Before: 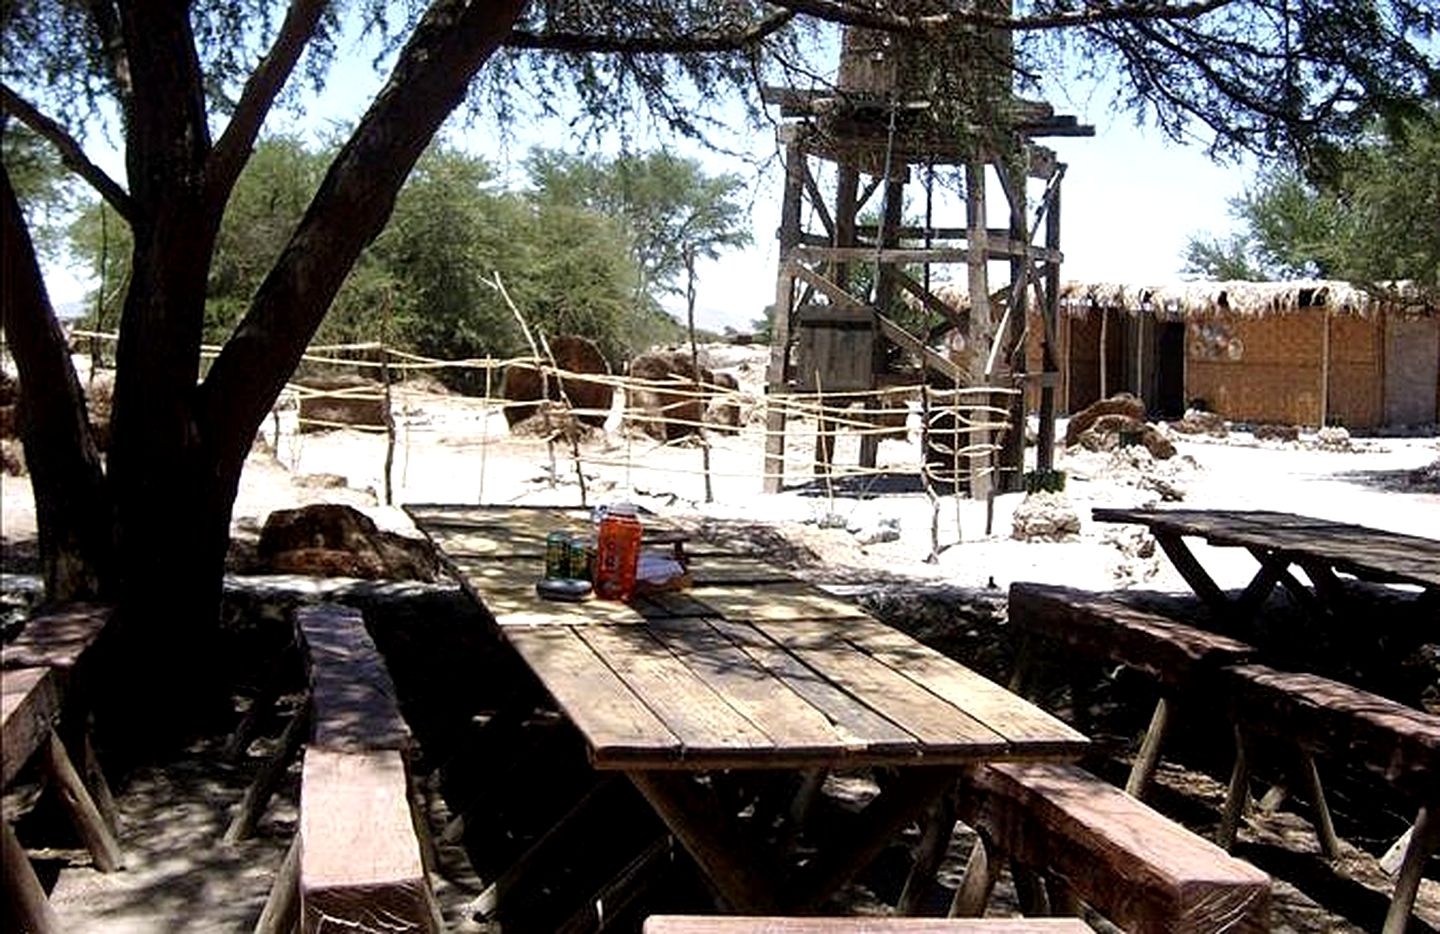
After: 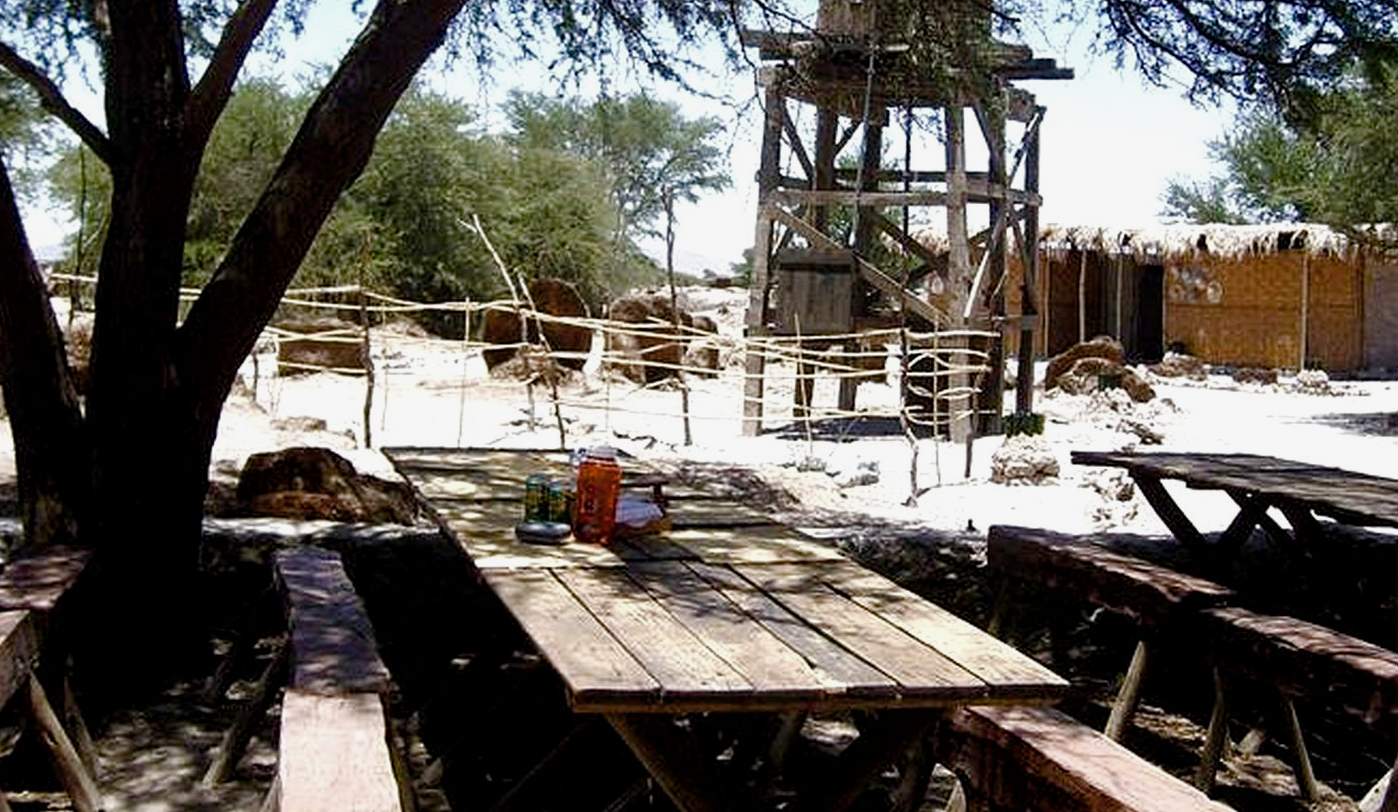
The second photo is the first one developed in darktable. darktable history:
contrast brightness saturation: saturation -0.157
exposure: exposure -0.114 EV, compensate highlight preservation false
color balance rgb: linear chroma grading › global chroma 15.062%, perceptual saturation grading › global saturation 20%, perceptual saturation grading › highlights -50.582%, perceptual saturation grading › shadows 30.499%
crop: left 1.474%, top 6.201%, right 1.419%, bottom 6.85%
